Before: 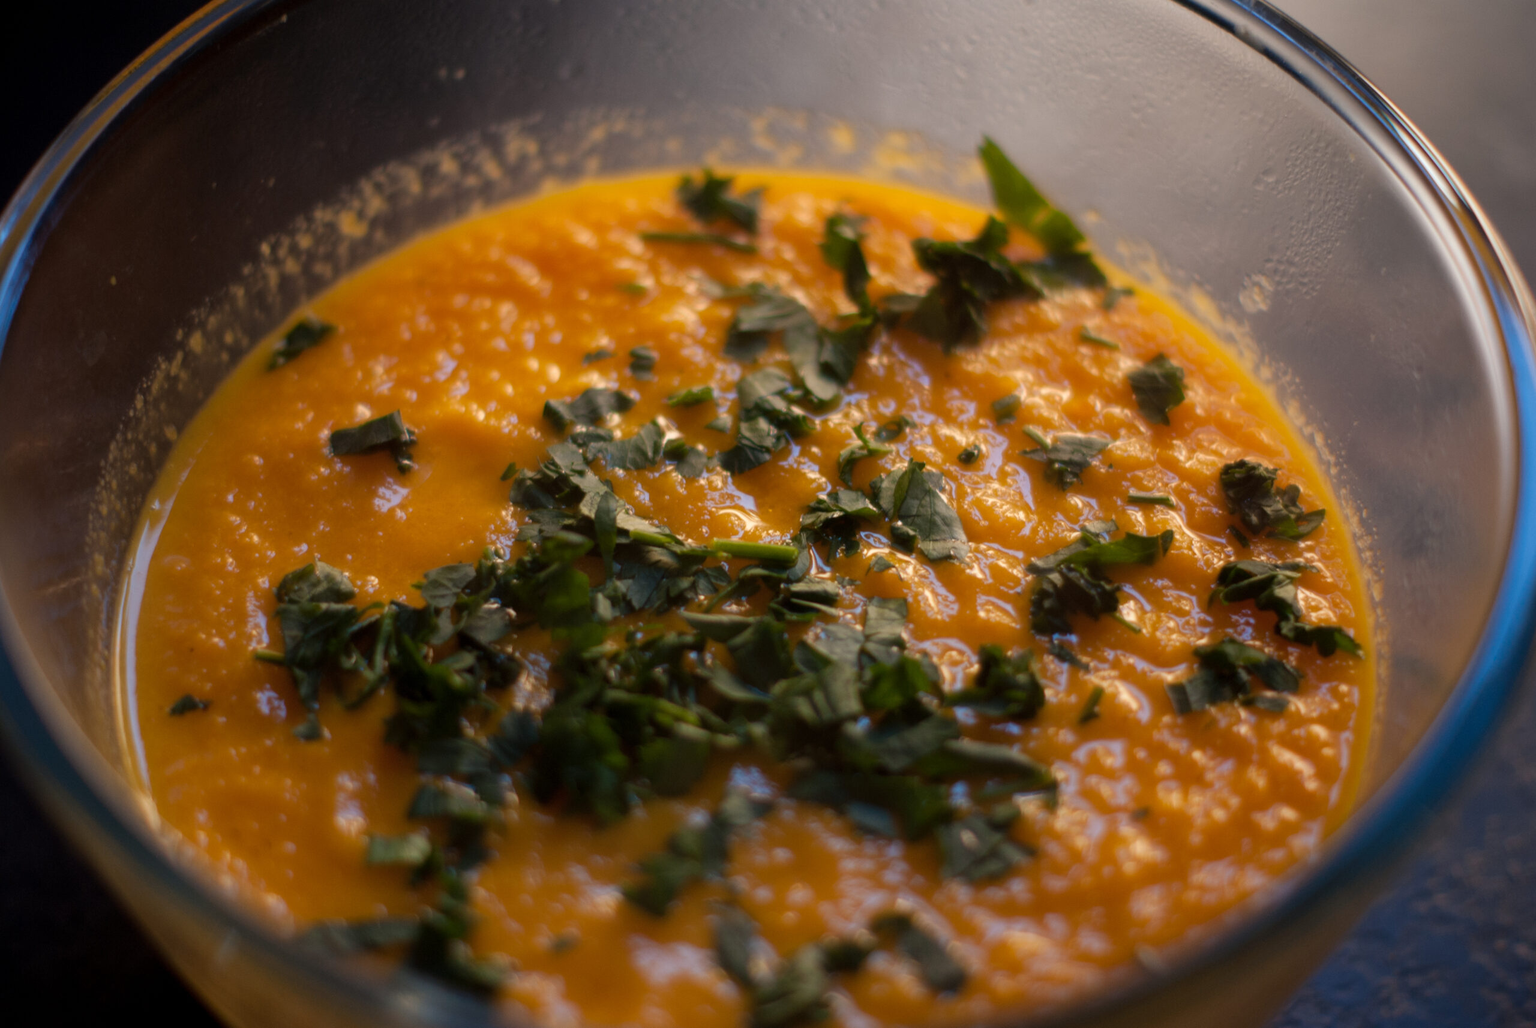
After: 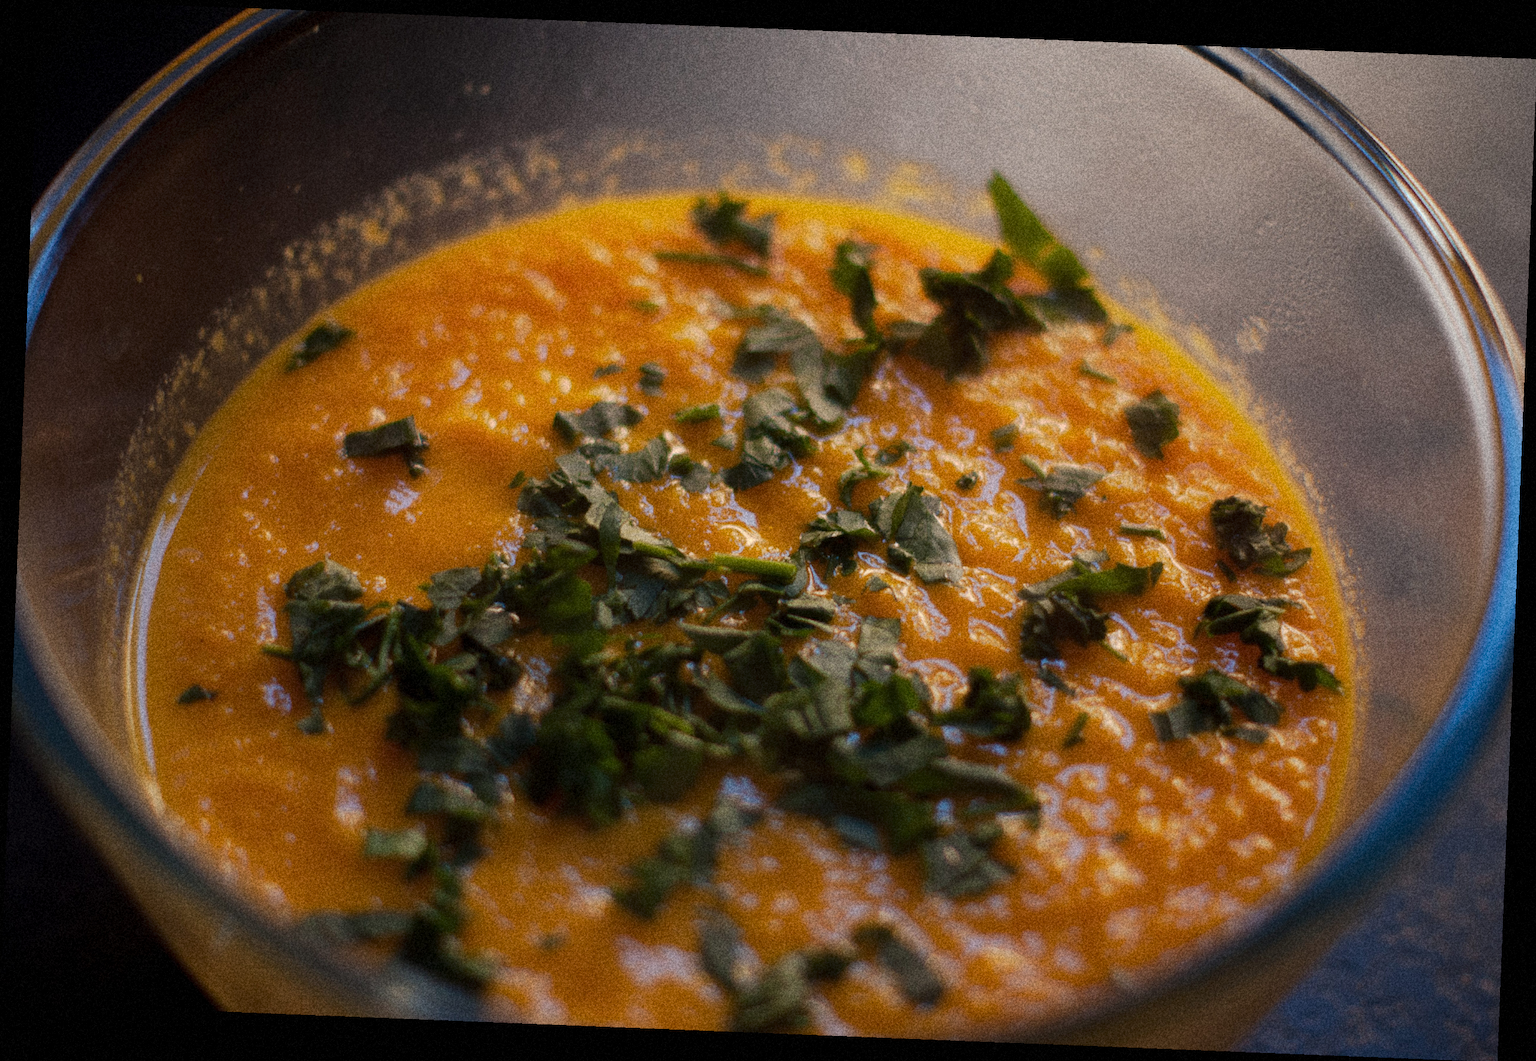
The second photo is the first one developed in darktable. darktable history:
grain: coarseness 14.49 ISO, strength 48.04%, mid-tones bias 35%
rotate and perspective: rotation 2.27°, automatic cropping off
tone curve: curves: ch0 [(0, 0) (0.003, 0.003) (0.011, 0.011) (0.025, 0.025) (0.044, 0.044) (0.069, 0.068) (0.1, 0.098) (0.136, 0.134) (0.177, 0.175) (0.224, 0.221) (0.277, 0.273) (0.335, 0.33) (0.399, 0.393) (0.468, 0.461) (0.543, 0.534) (0.623, 0.614) (0.709, 0.69) (0.801, 0.752) (0.898, 0.835) (1, 1)], preserve colors none
